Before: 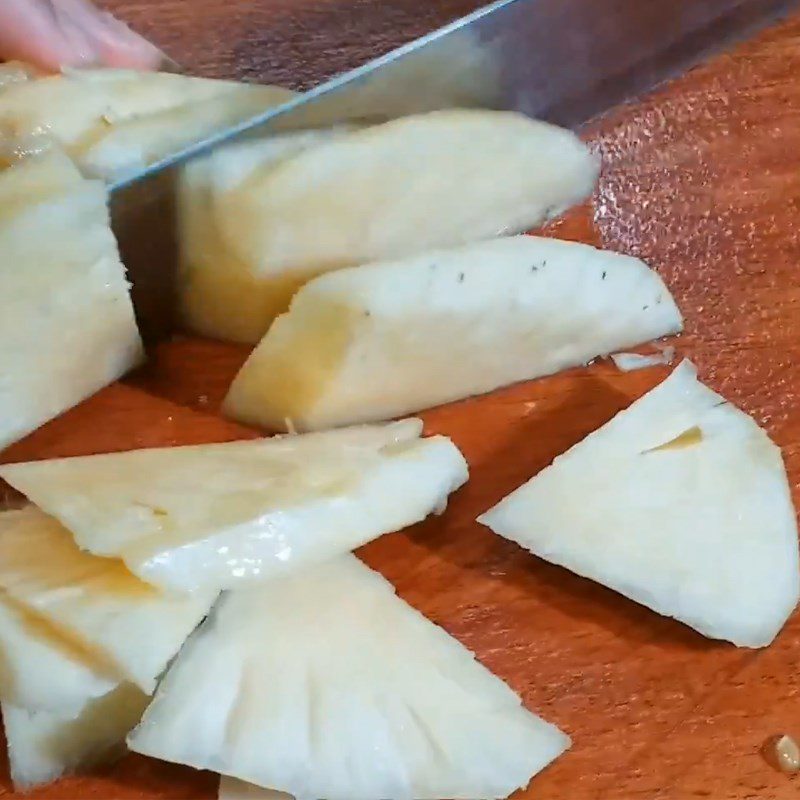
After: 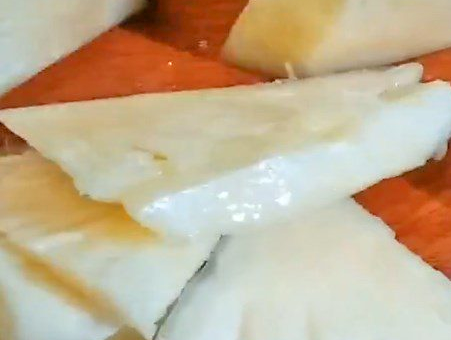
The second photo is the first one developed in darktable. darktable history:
crop: top 44.483%, right 43.593%, bottom 12.892%
white balance: emerald 1
tone equalizer: -7 EV 0.15 EV, -6 EV 0.6 EV, -5 EV 1.15 EV, -4 EV 1.33 EV, -3 EV 1.15 EV, -2 EV 0.6 EV, -1 EV 0.15 EV, mask exposure compensation -0.5 EV
